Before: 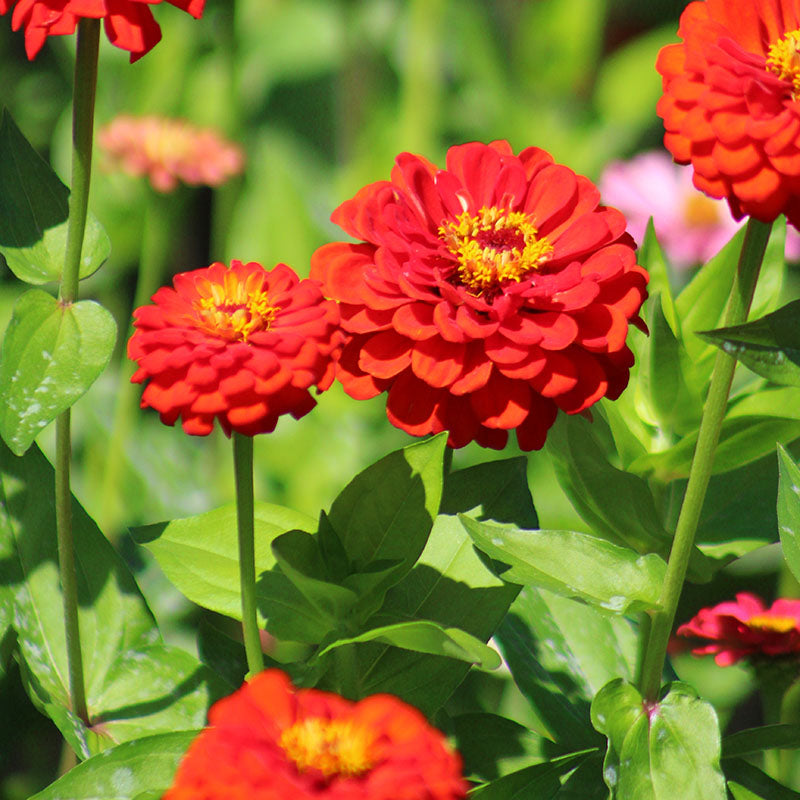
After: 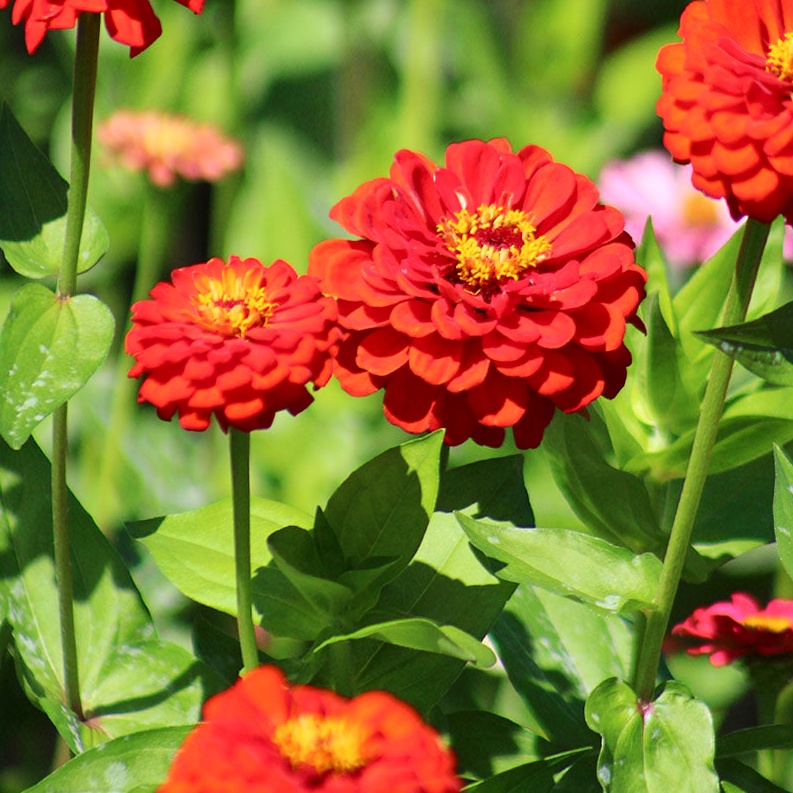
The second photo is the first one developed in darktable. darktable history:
contrast brightness saturation: contrast 0.14
crop and rotate: angle -0.5°
